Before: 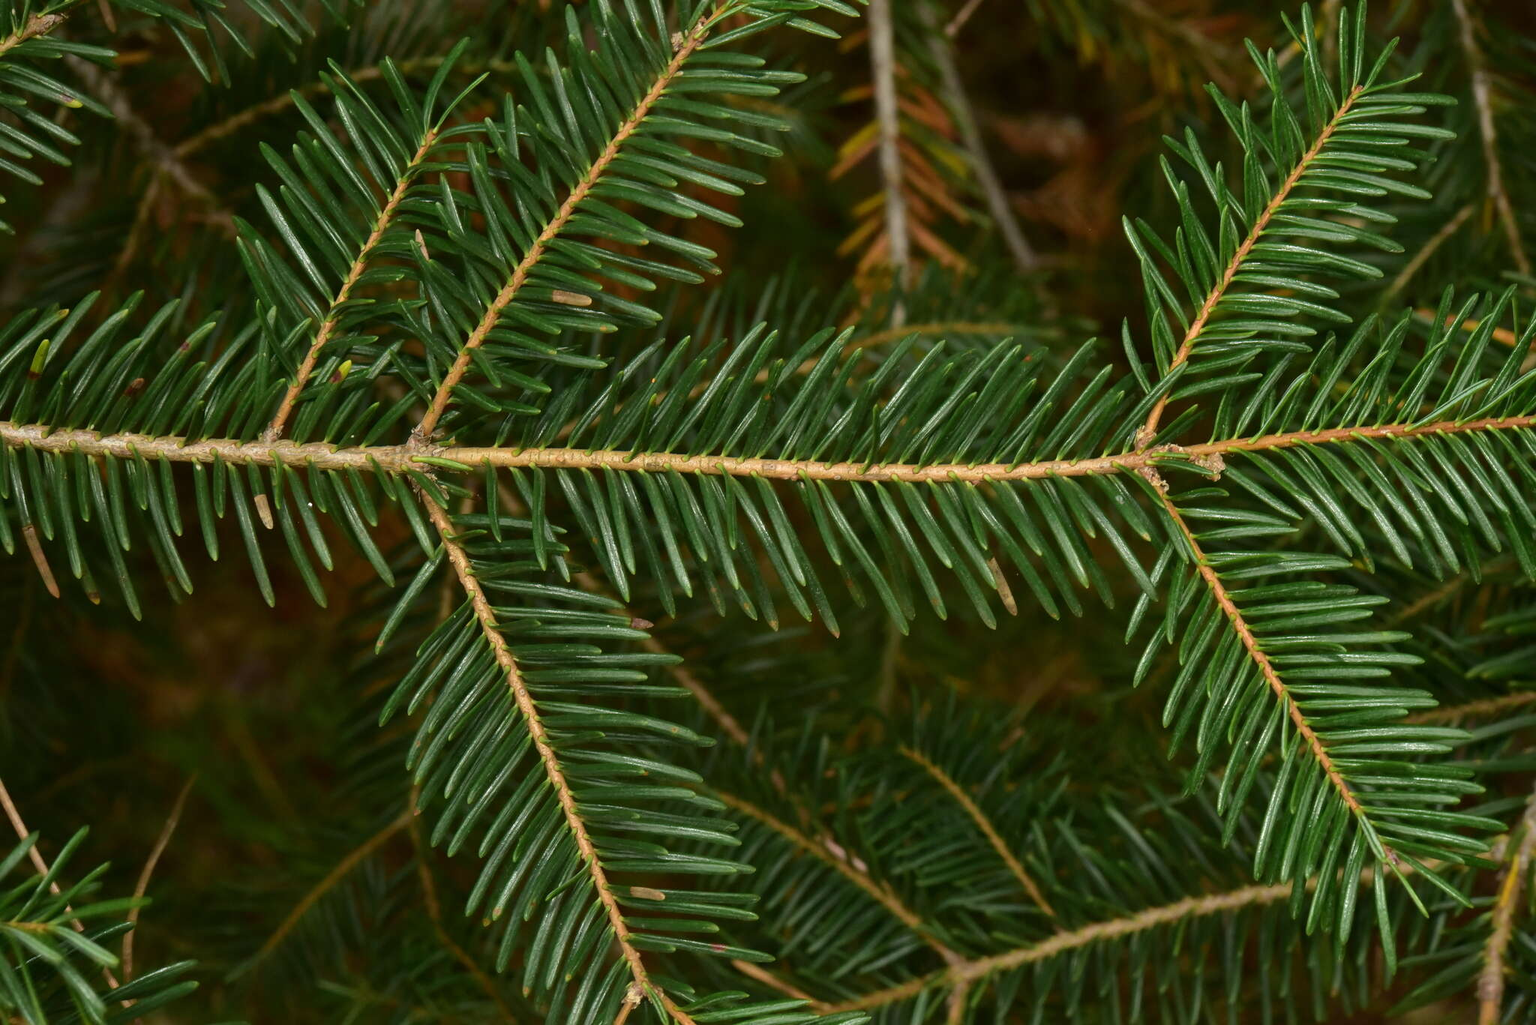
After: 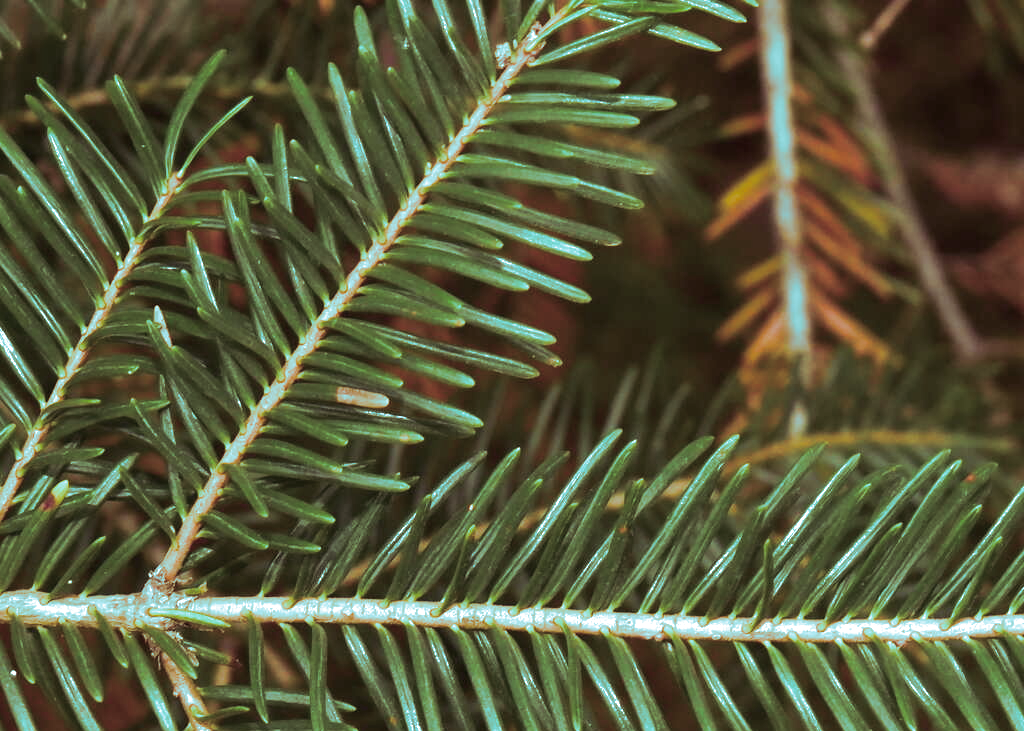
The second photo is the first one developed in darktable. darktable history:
crop: left 19.556%, right 30.401%, bottom 46.458%
split-toning: shadows › hue 327.6°, highlights › hue 198°, highlights › saturation 0.55, balance -21.25, compress 0%
exposure: exposure 0.999 EV, compensate highlight preservation false
